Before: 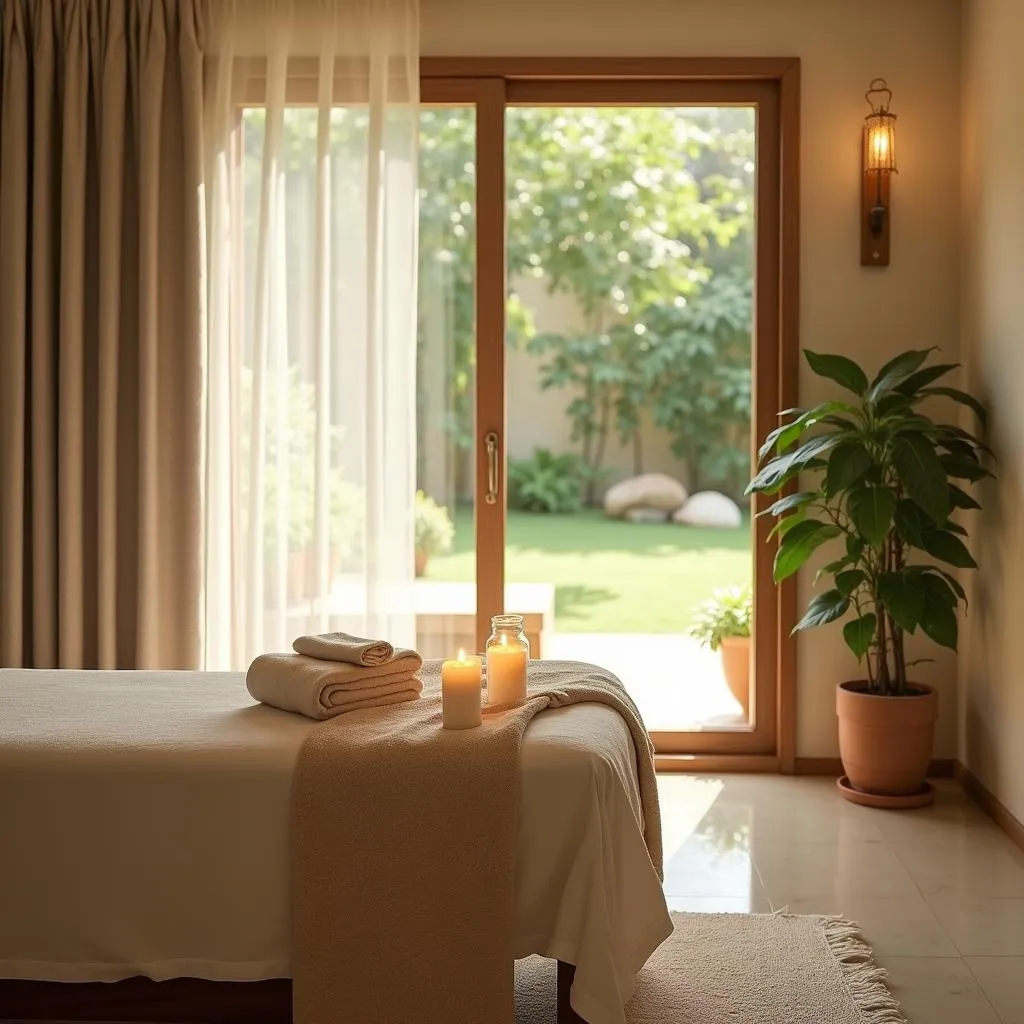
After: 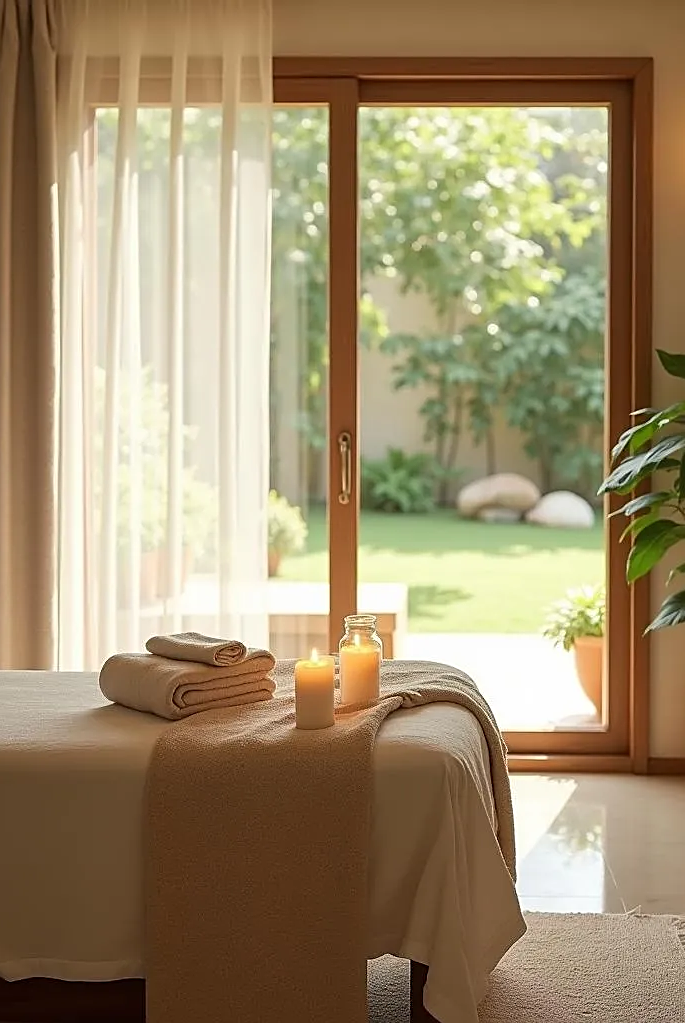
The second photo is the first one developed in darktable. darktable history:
crop and rotate: left 14.418%, right 18.604%
sharpen: on, module defaults
